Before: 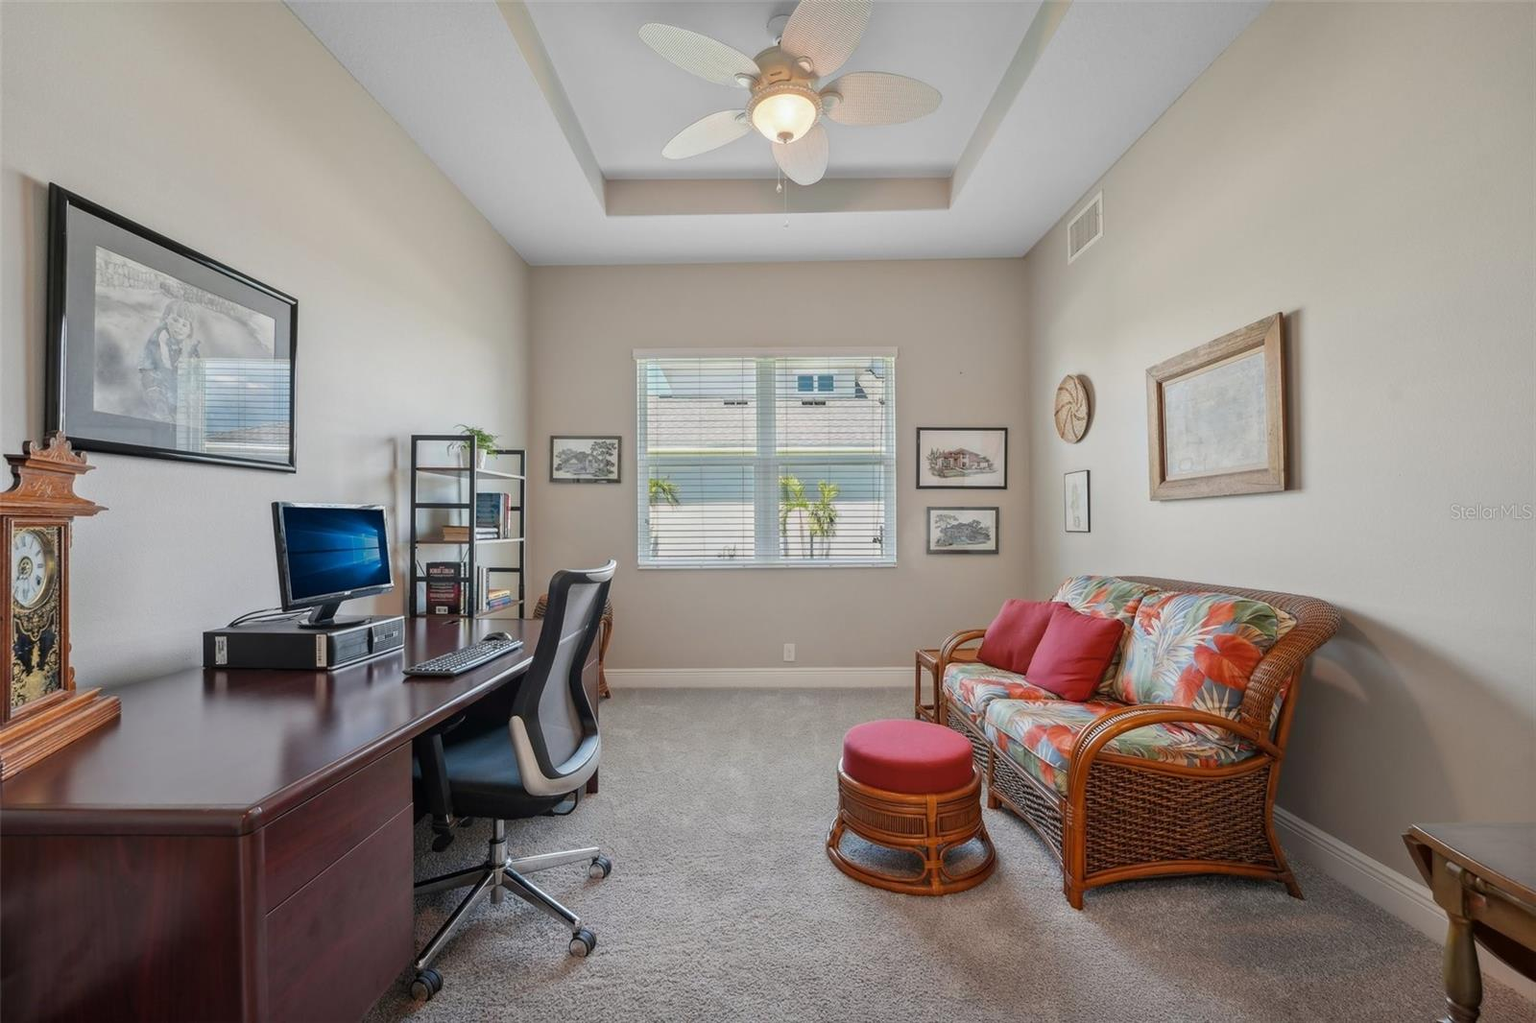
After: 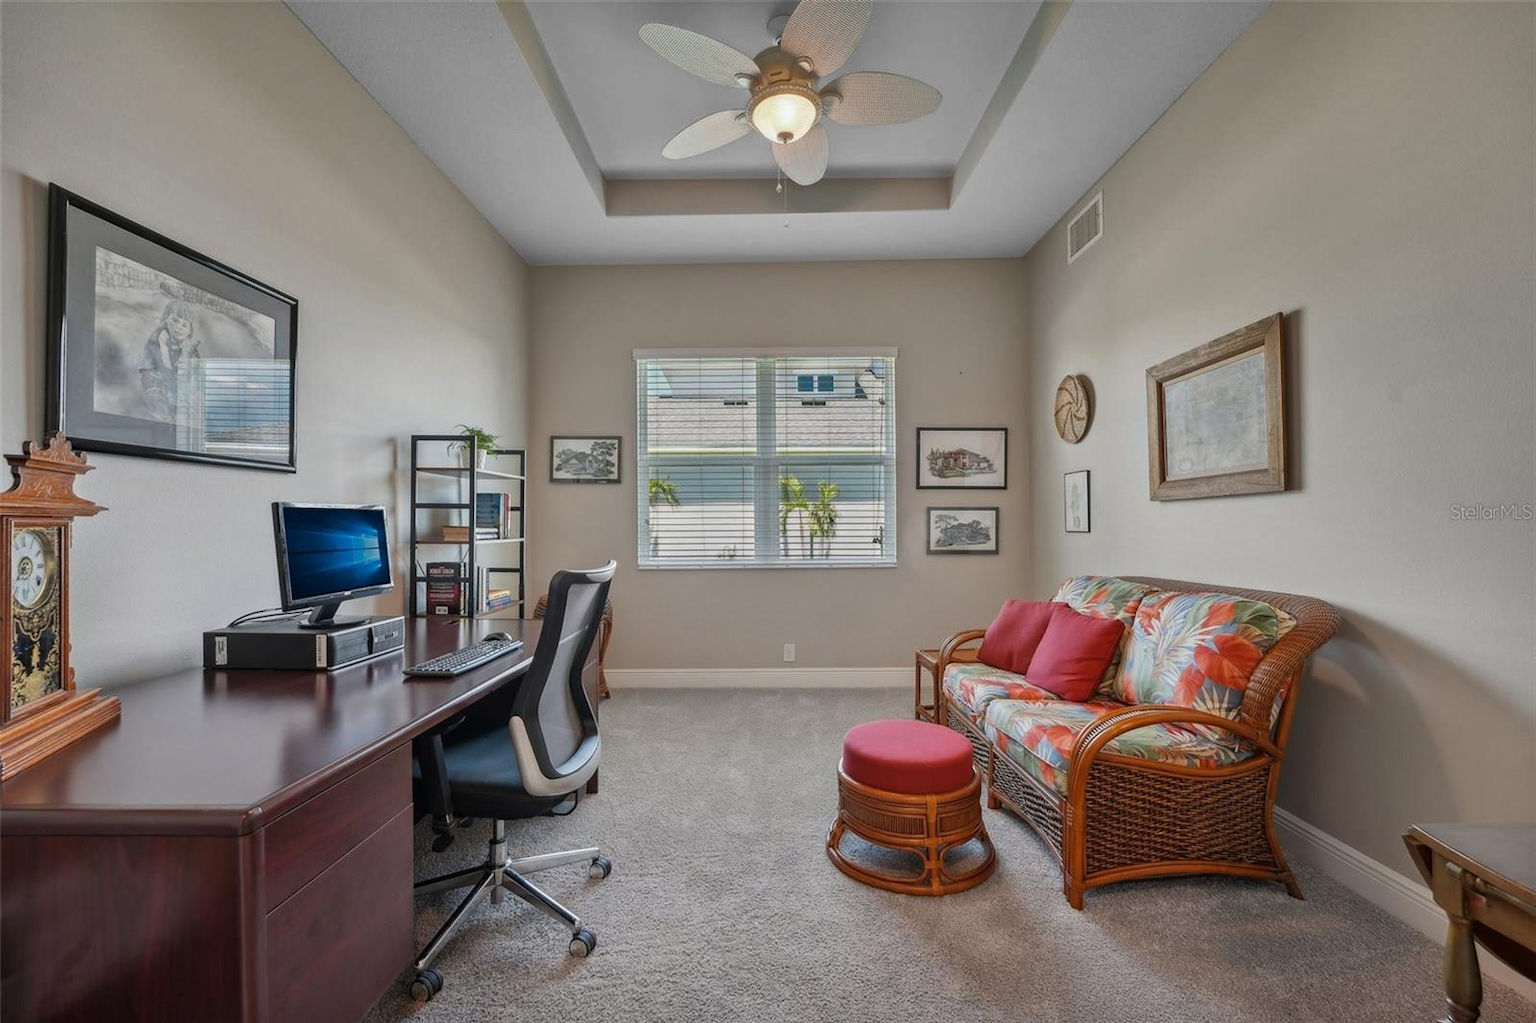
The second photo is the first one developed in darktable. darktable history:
shadows and highlights: shadows 24.43, highlights -76.83, soften with gaussian
